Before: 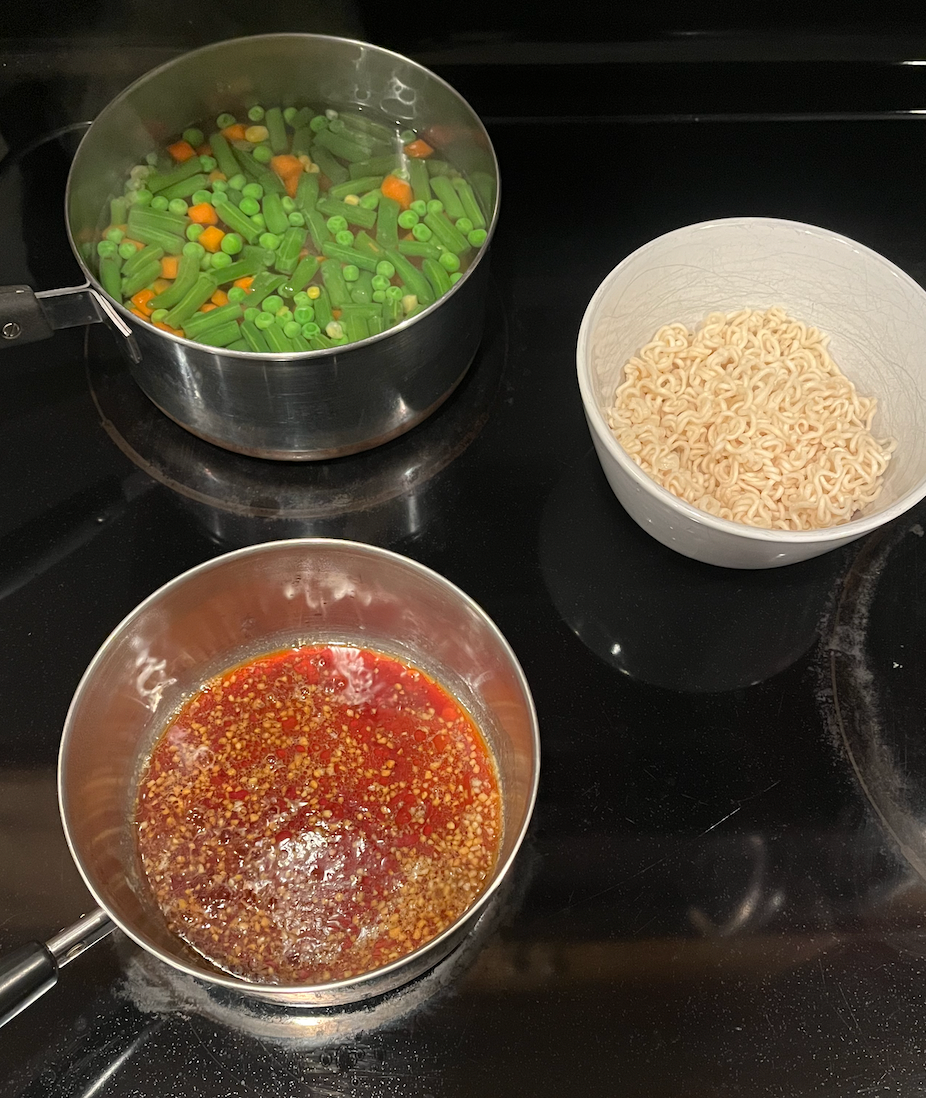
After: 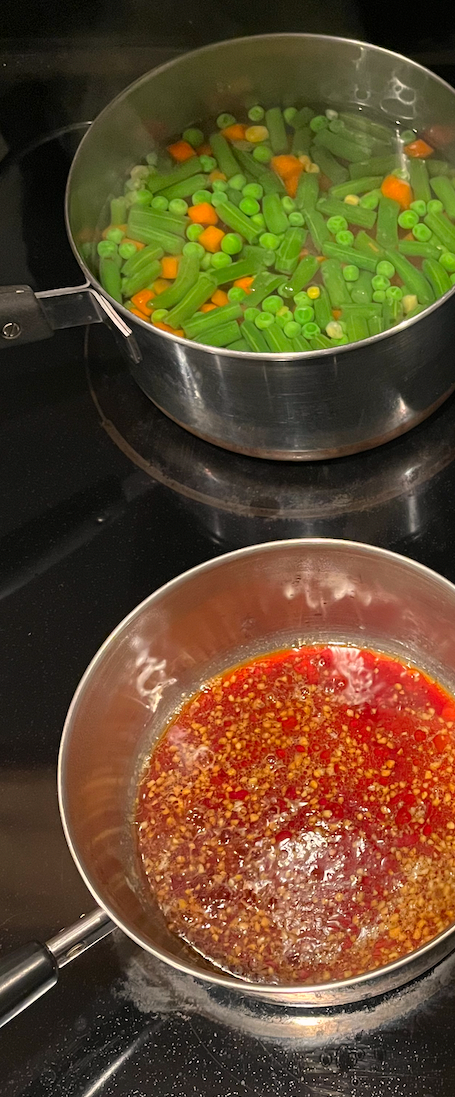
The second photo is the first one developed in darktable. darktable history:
color correction: highlights a* 3.22, highlights b* 1.93, saturation 1.19
crop and rotate: left 0%, top 0%, right 50.845%
